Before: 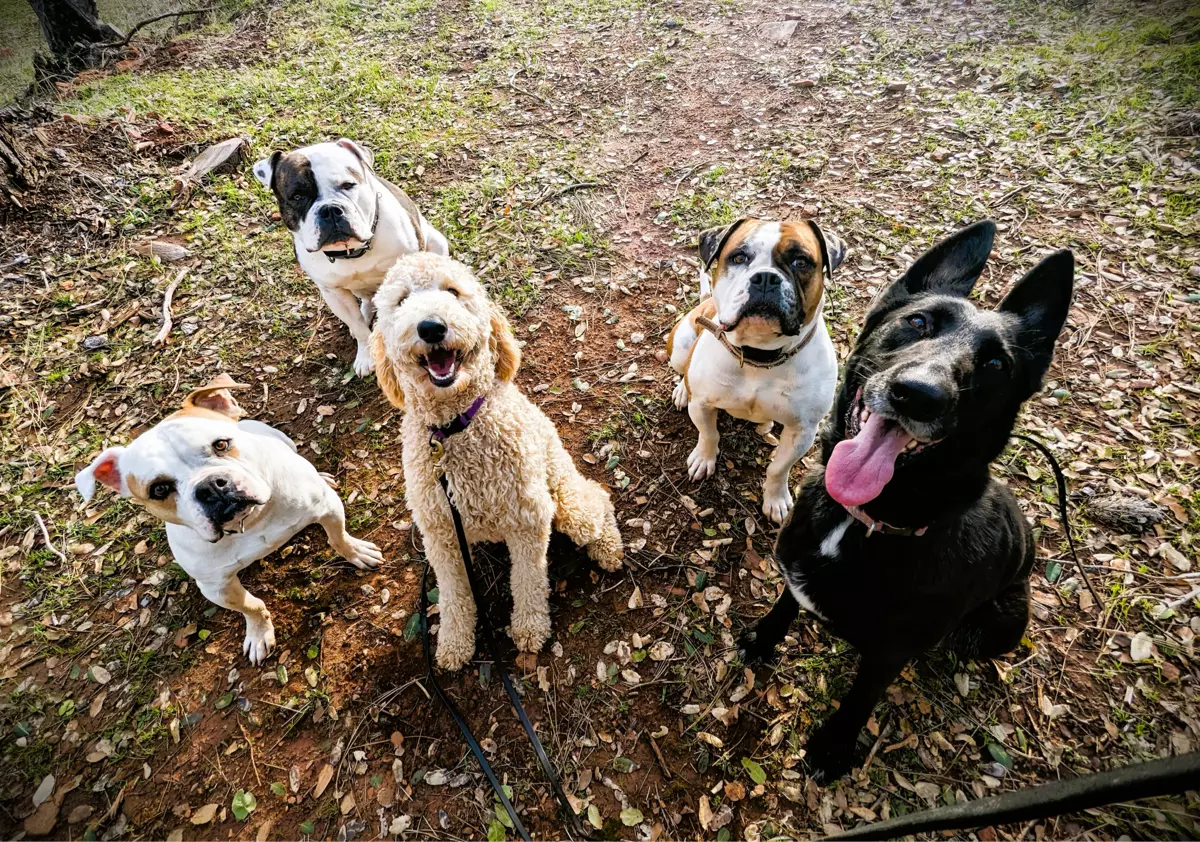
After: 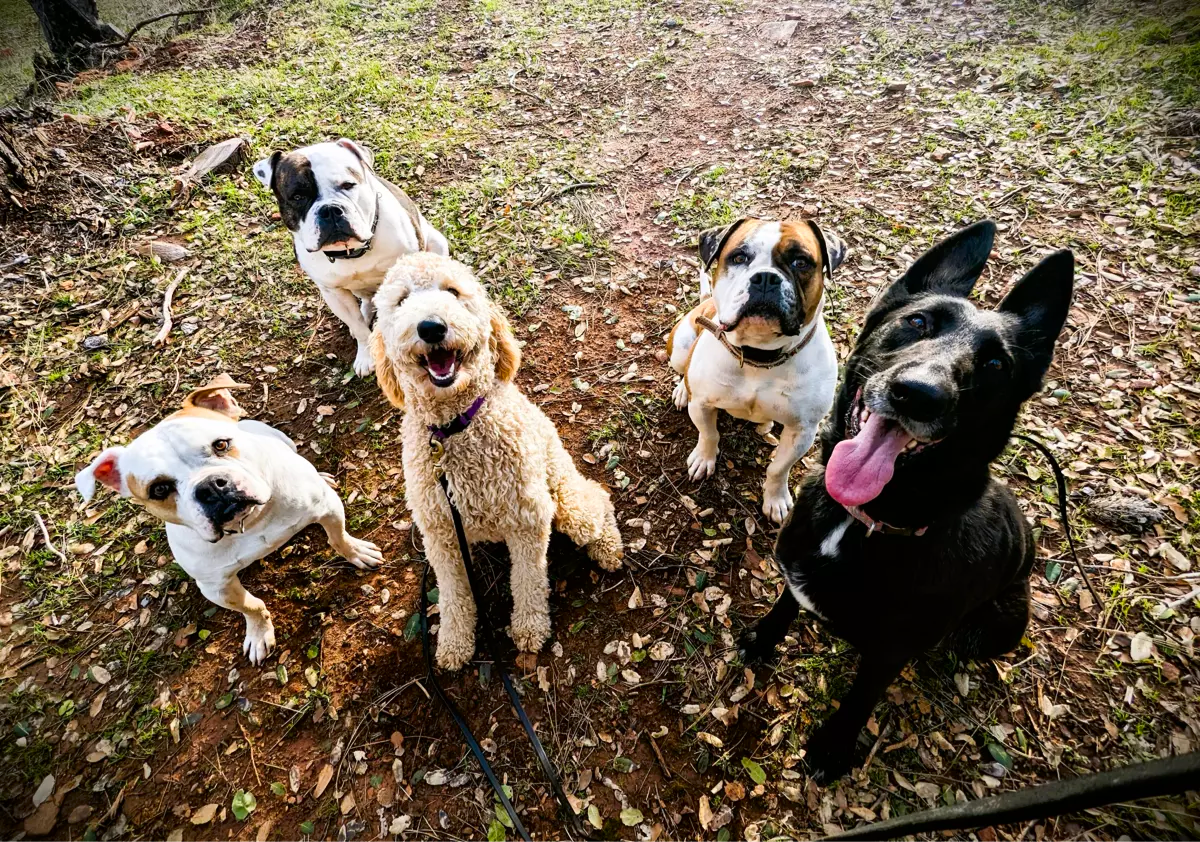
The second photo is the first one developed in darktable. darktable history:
contrast brightness saturation: contrast 0.149, brightness -0.015, saturation 0.103
